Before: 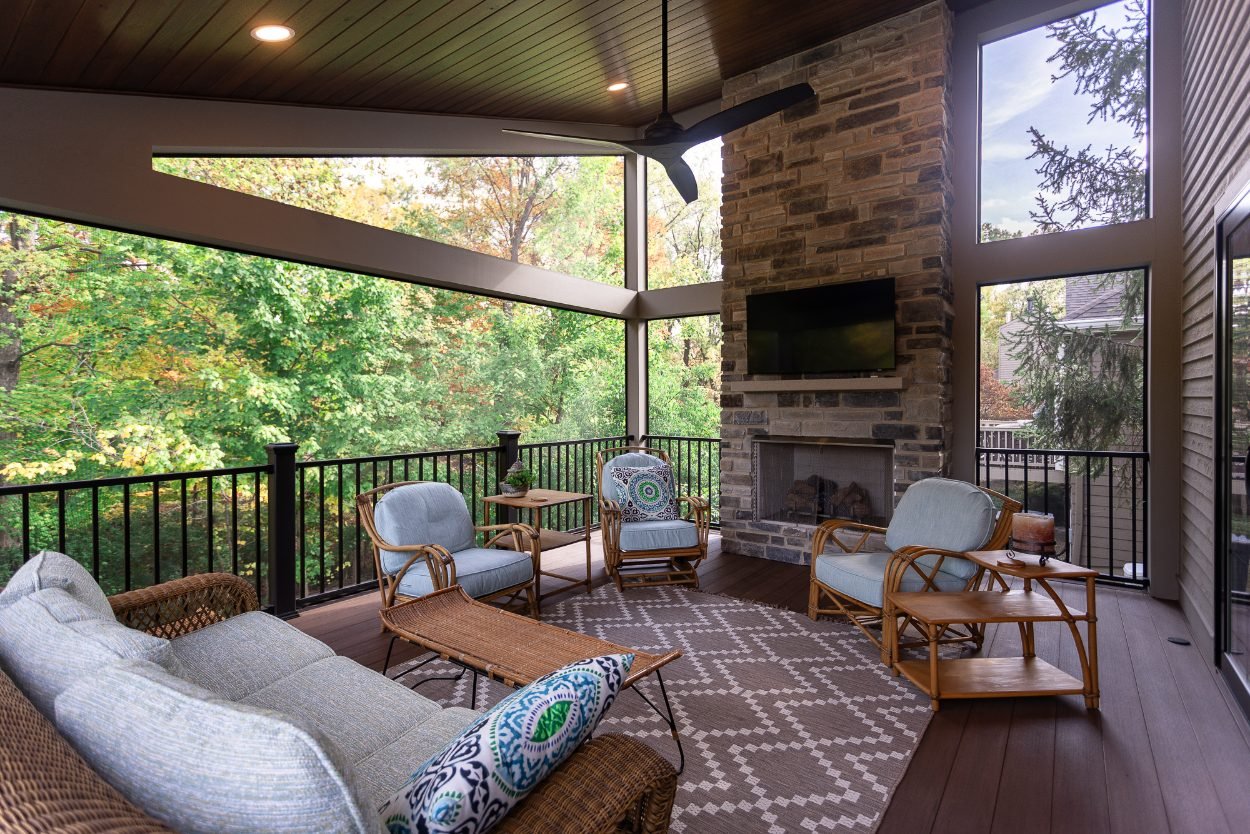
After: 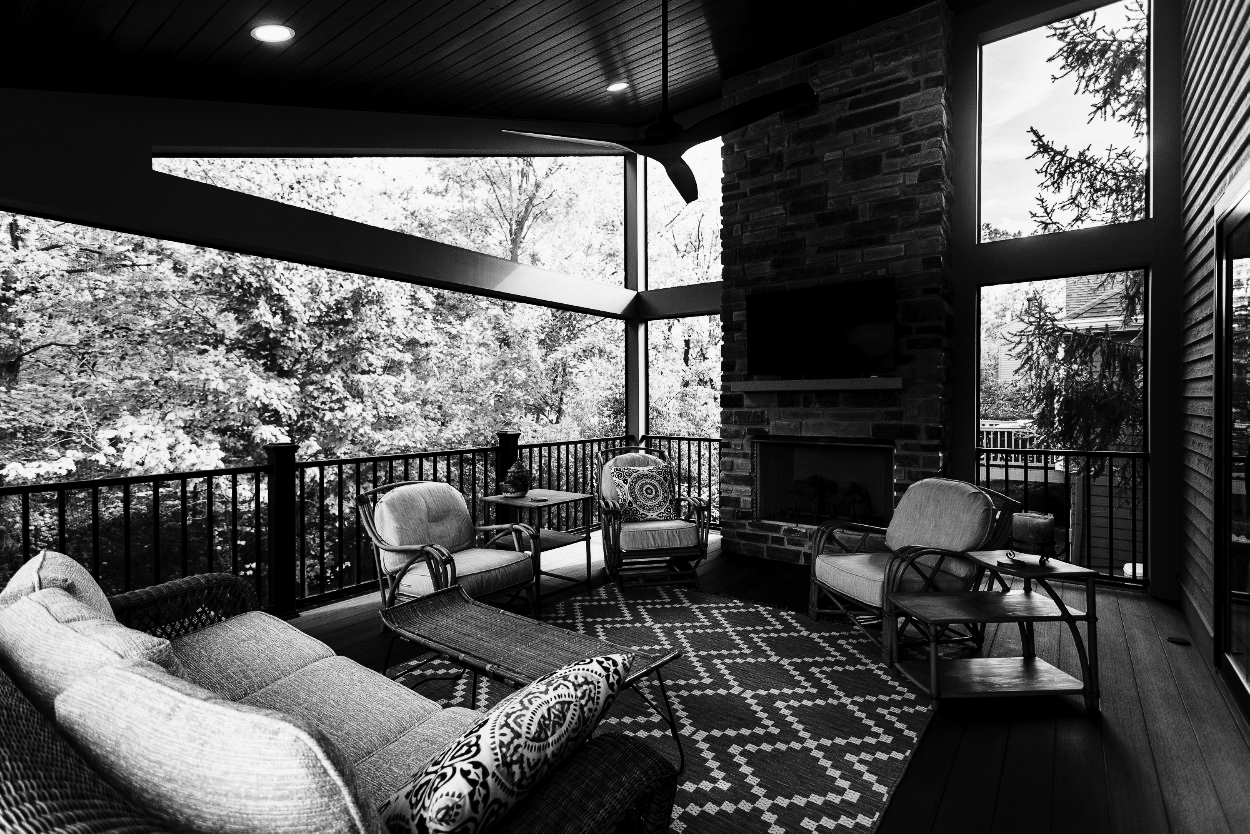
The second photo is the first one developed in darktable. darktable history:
tone curve: curves: ch0 [(0, 0) (0.003, 0.005) (0.011, 0.008) (0.025, 0.01) (0.044, 0.014) (0.069, 0.017) (0.1, 0.022) (0.136, 0.028) (0.177, 0.037) (0.224, 0.049) (0.277, 0.091) (0.335, 0.168) (0.399, 0.292) (0.468, 0.463) (0.543, 0.637) (0.623, 0.792) (0.709, 0.903) (0.801, 0.963) (0.898, 0.985) (1, 1)], preserve colors none
exposure: black level correction 0.011, exposure -0.478 EV, compensate highlight preservation false
monochrome: on, module defaults
velvia: on, module defaults
